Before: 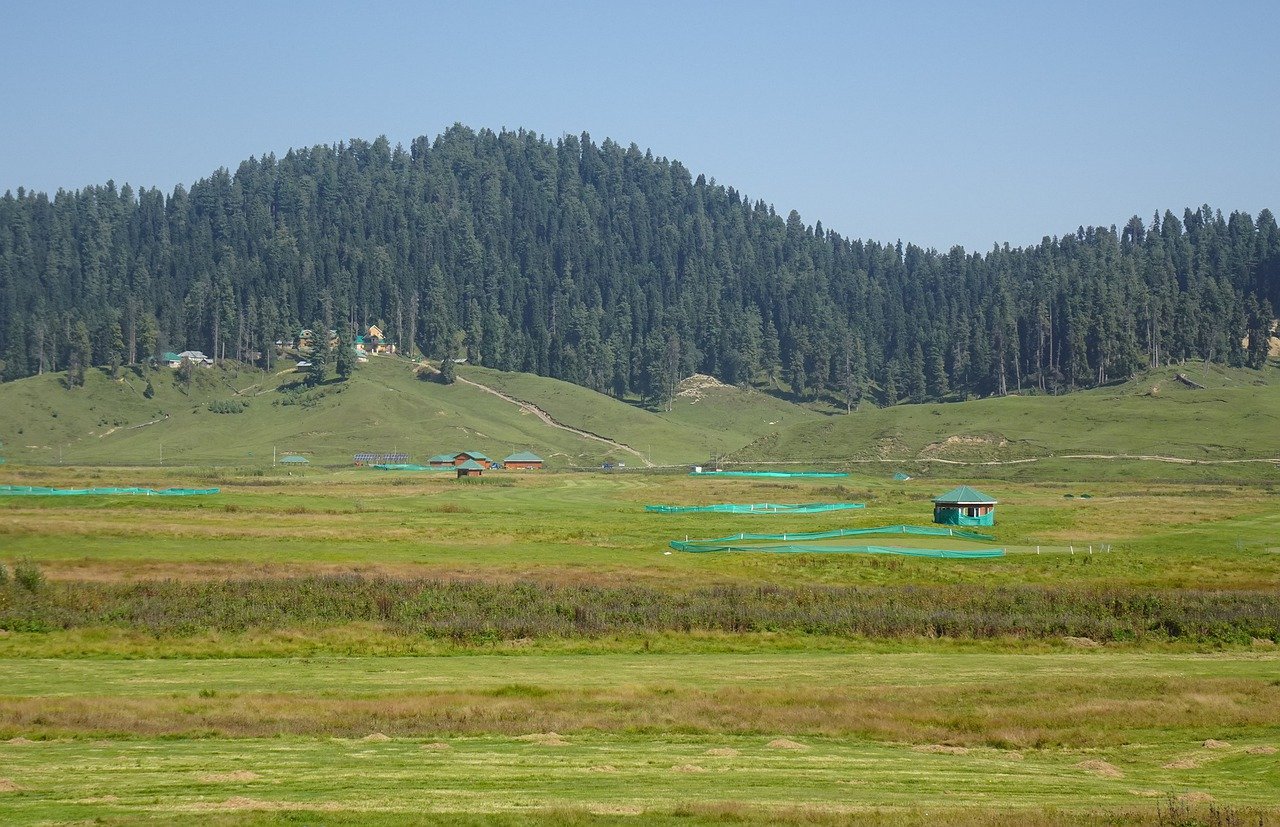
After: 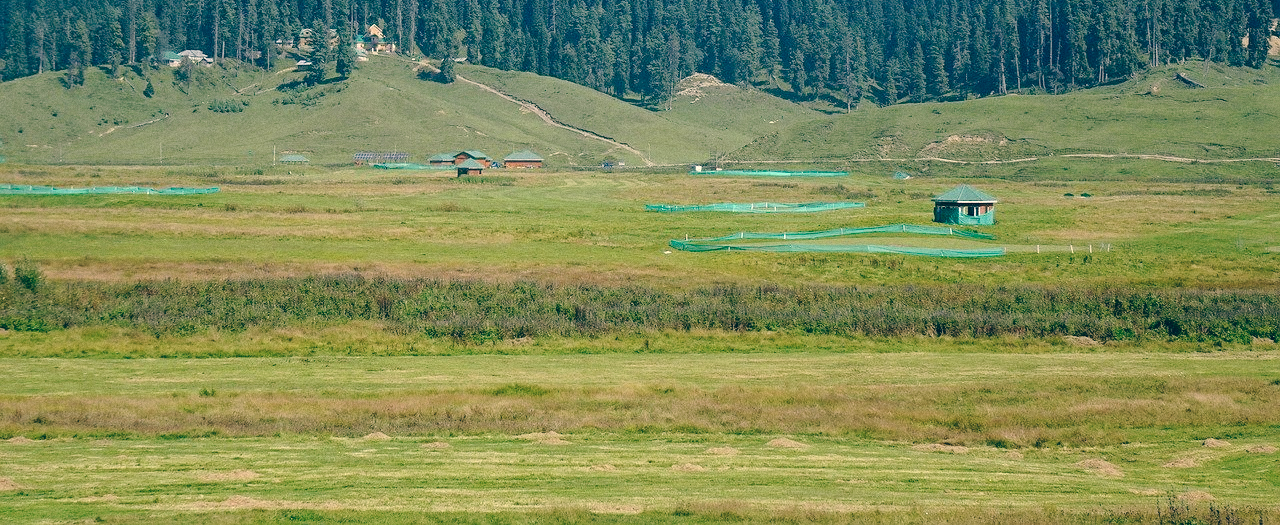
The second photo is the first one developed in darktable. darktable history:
tone curve: curves: ch0 [(0, 0) (0.003, 0.048) (0.011, 0.048) (0.025, 0.048) (0.044, 0.049) (0.069, 0.048) (0.1, 0.052) (0.136, 0.071) (0.177, 0.109) (0.224, 0.157) (0.277, 0.233) (0.335, 0.32) (0.399, 0.404) (0.468, 0.496) (0.543, 0.582) (0.623, 0.653) (0.709, 0.738) (0.801, 0.811) (0.898, 0.895) (1, 1)], preserve colors none
crop and rotate: top 36.435%
contrast brightness saturation: saturation -0.05
color balance: lift [1.006, 0.985, 1.002, 1.015], gamma [1, 0.953, 1.008, 1.047], gain [1.076, 1.13, 1.004, 0.87]
grain: on, module defaults
